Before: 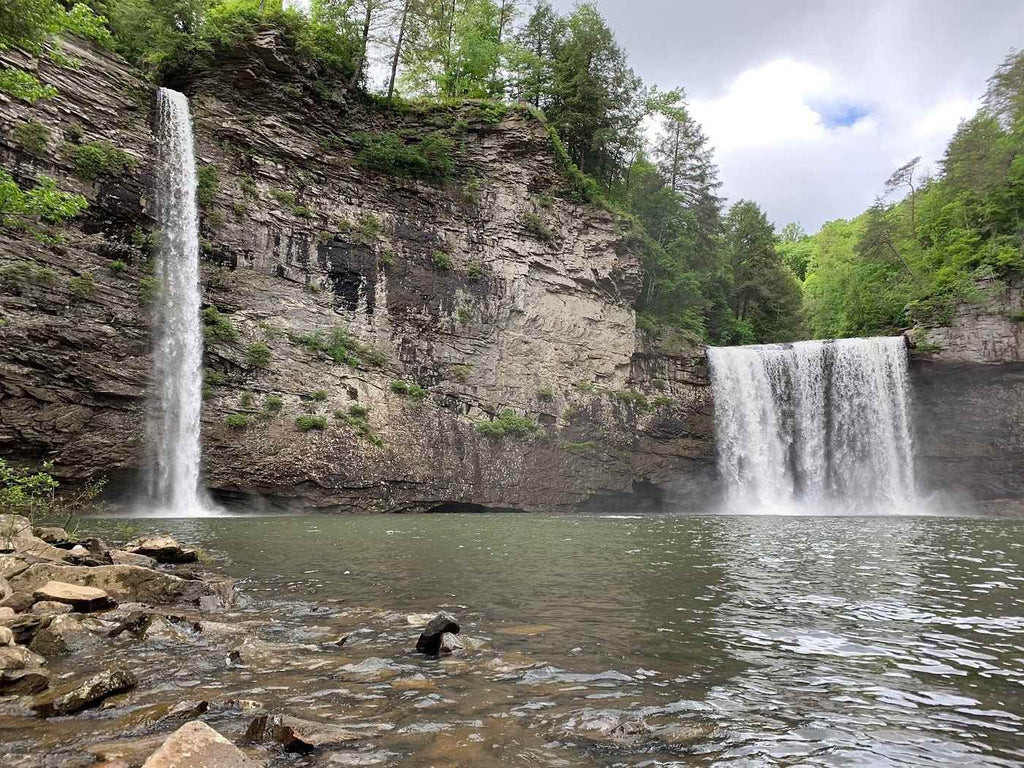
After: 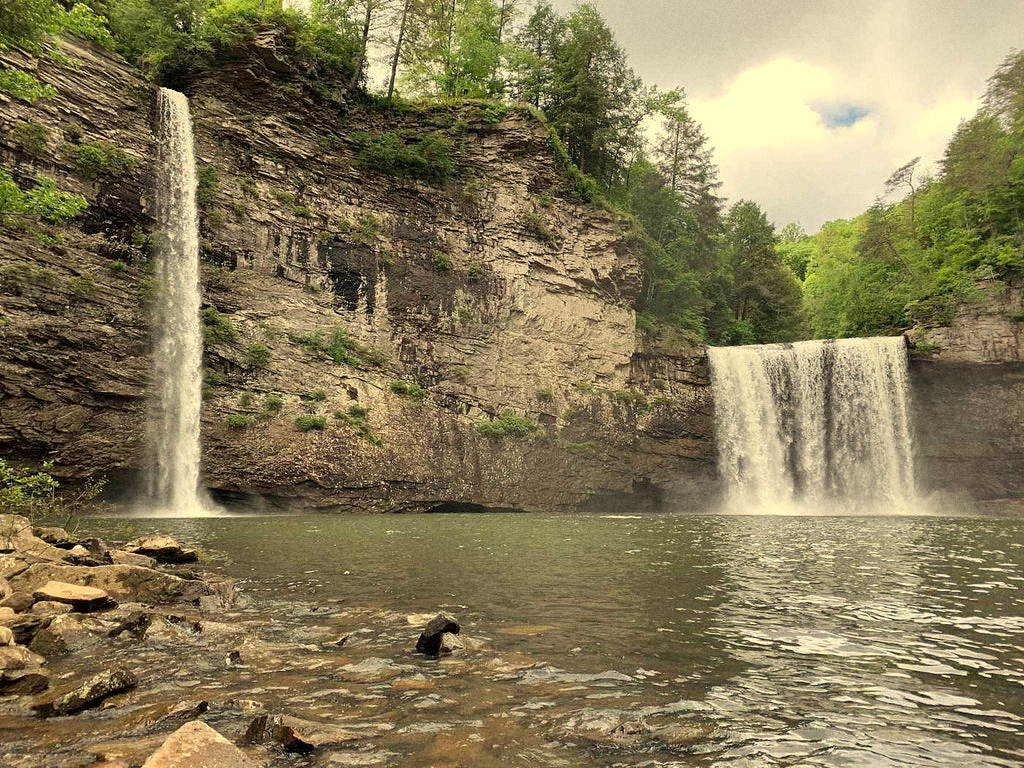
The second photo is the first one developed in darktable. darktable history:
white balance: red 1.08, blue 0.791
grain: on, module defaults
